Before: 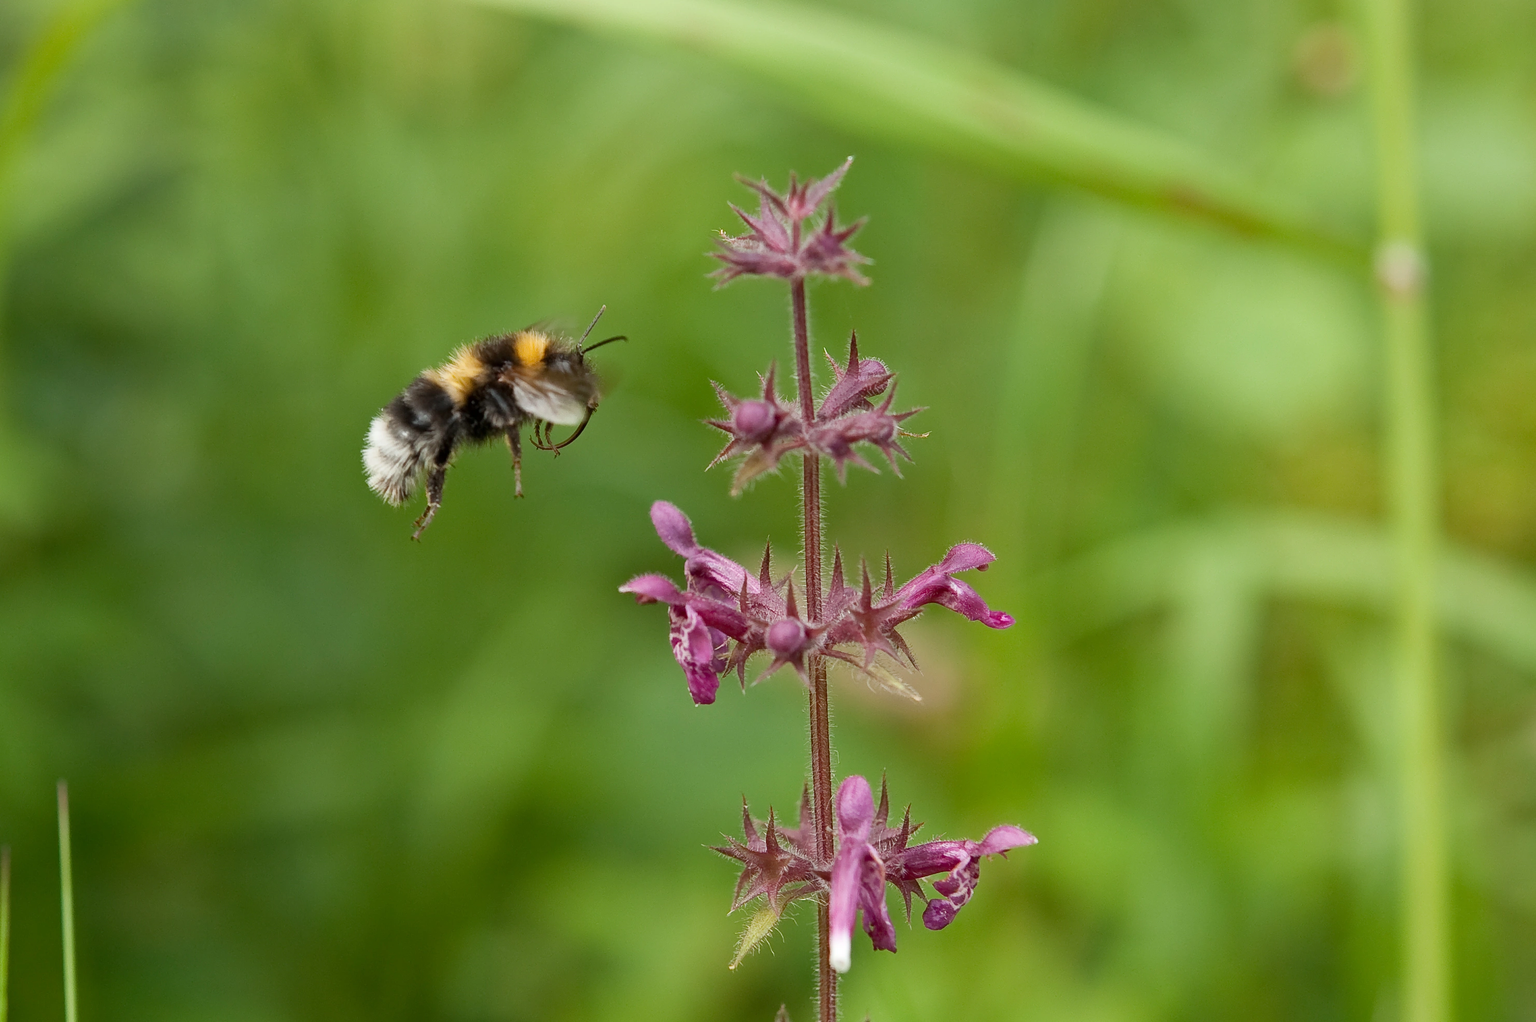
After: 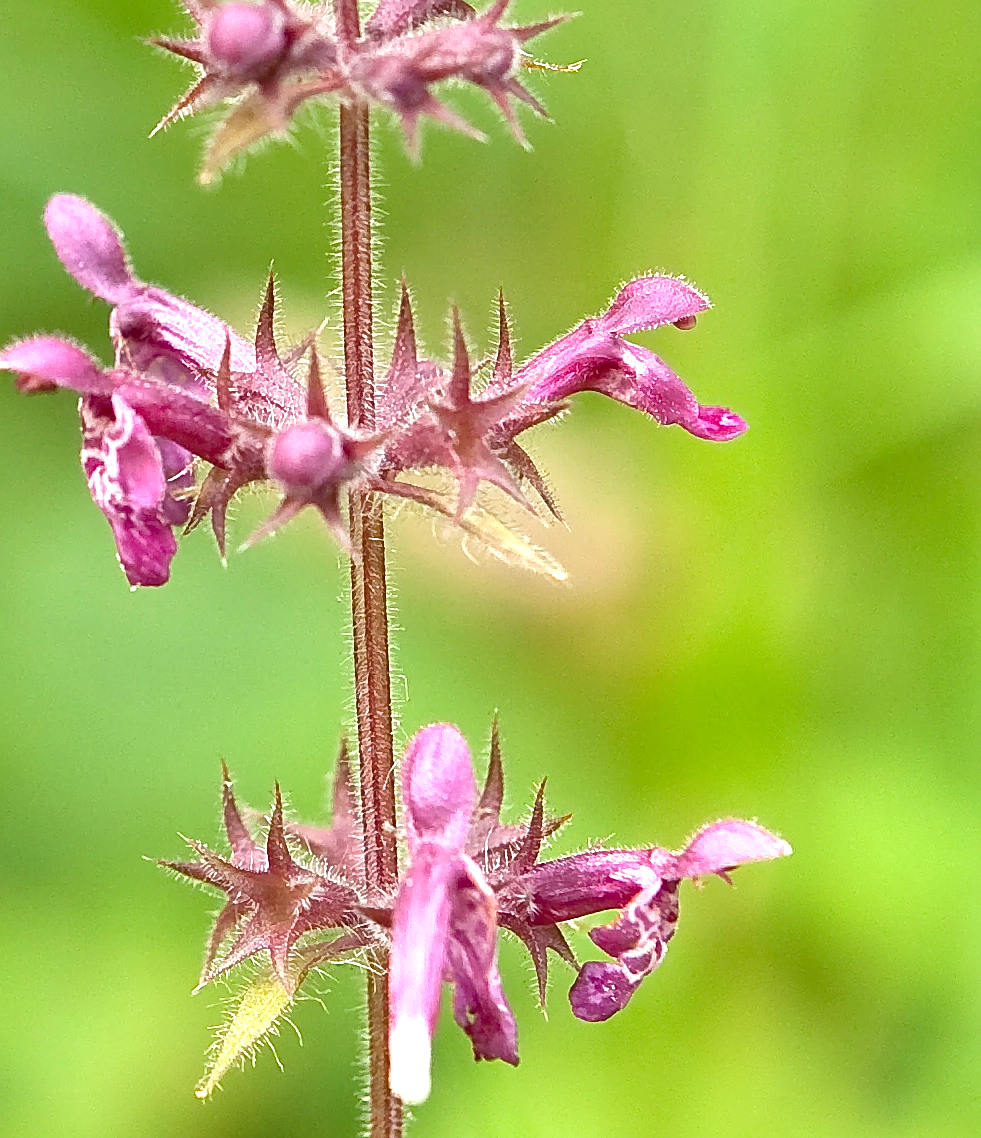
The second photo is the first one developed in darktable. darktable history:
exposure: exposure 1.137 EV, compensate highlight preservation false
crop: left 40.878%, top 39.176%, right 25.993%, bottom 3.081%
sharpen: on, module defaults
